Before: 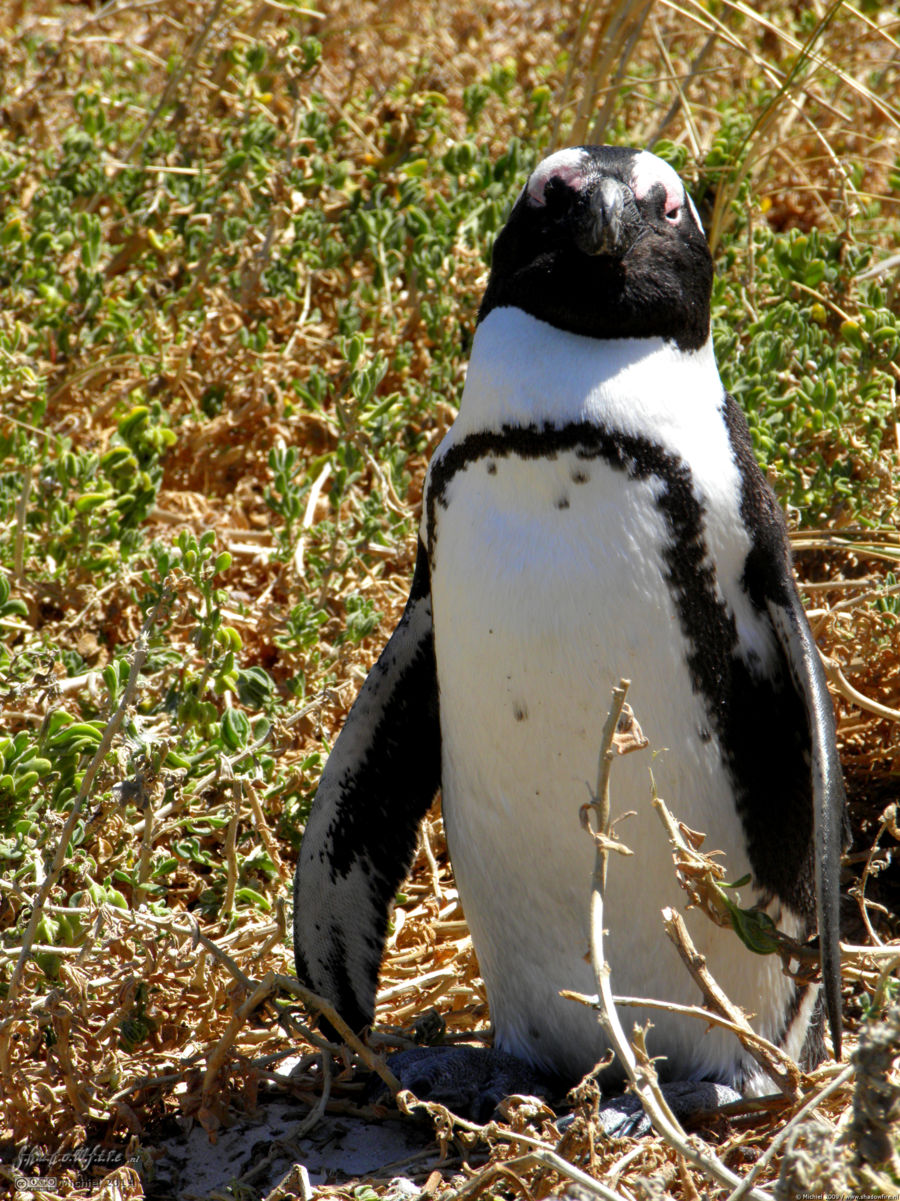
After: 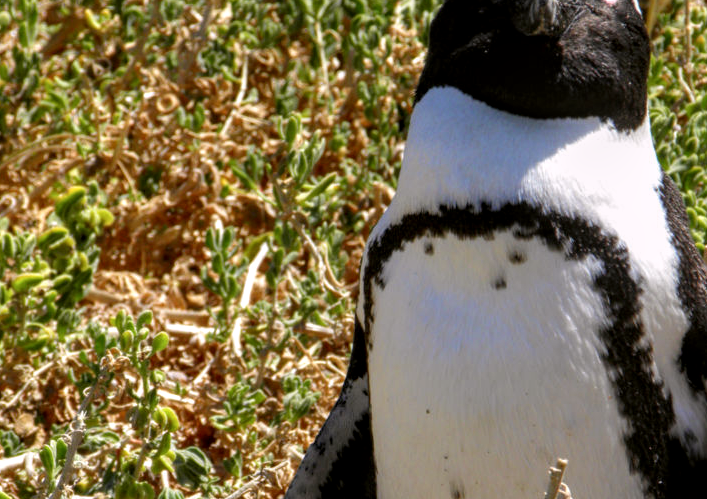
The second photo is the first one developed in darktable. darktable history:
local contrast: on, module defaults
crop: left 7.036%, top 18.398%, right 14.379%, bottom 40.043%
color correction: highlights a* 3.12, highlights b* -1.55, shadows a* -0.101, shadows b* 2.52, saturation 0.98
